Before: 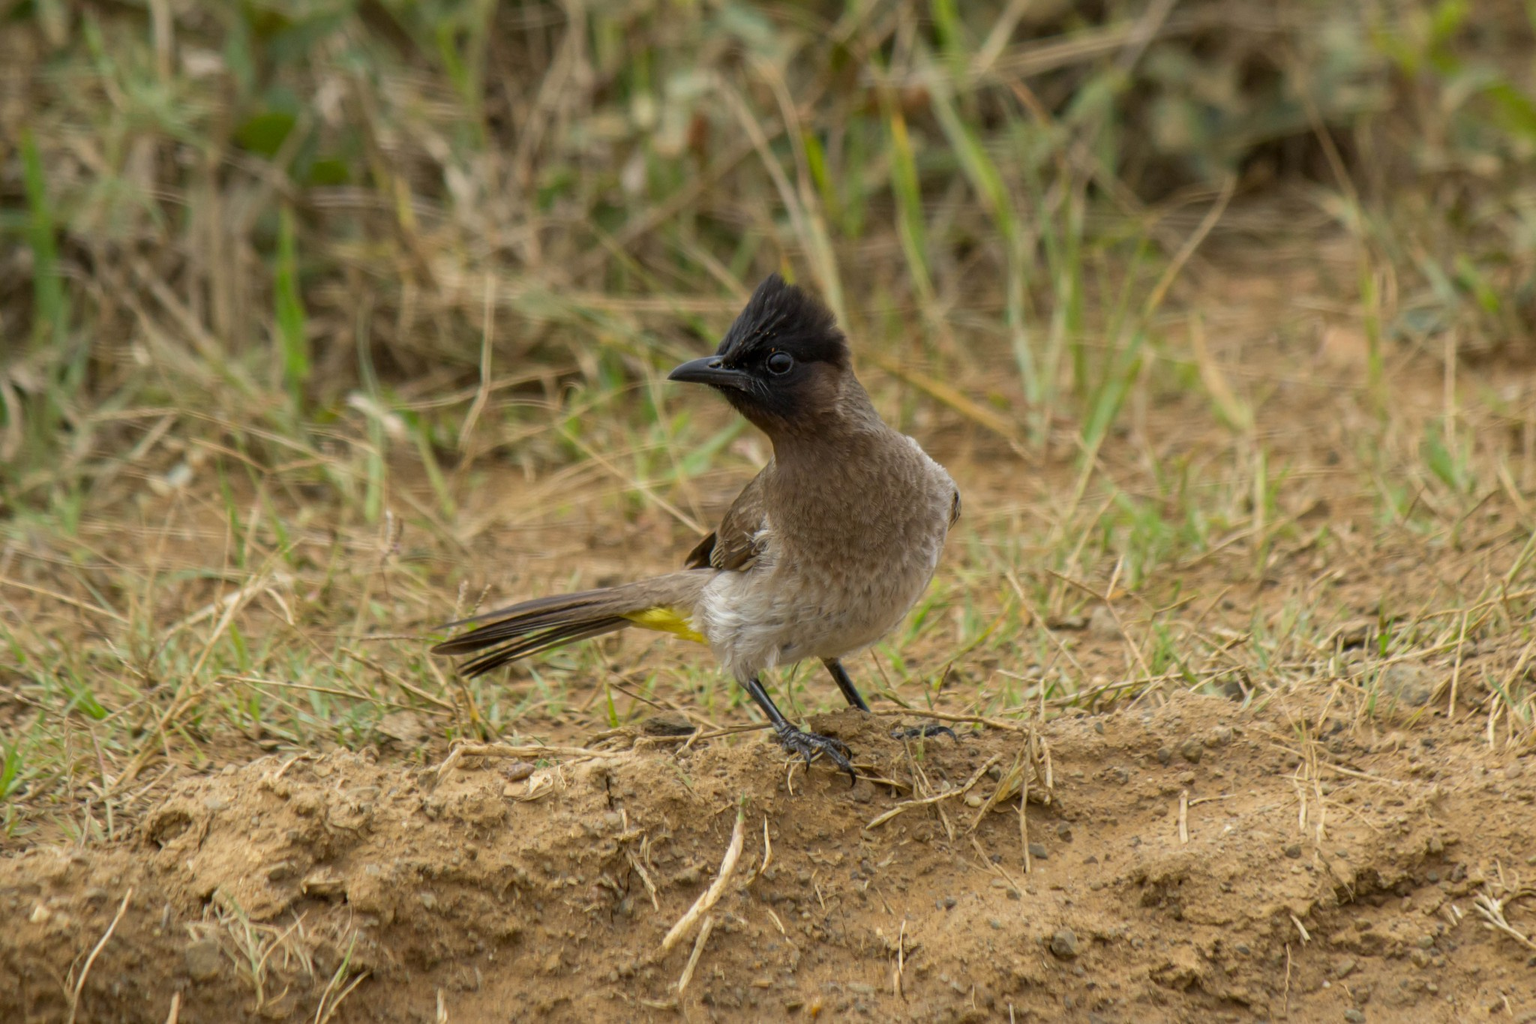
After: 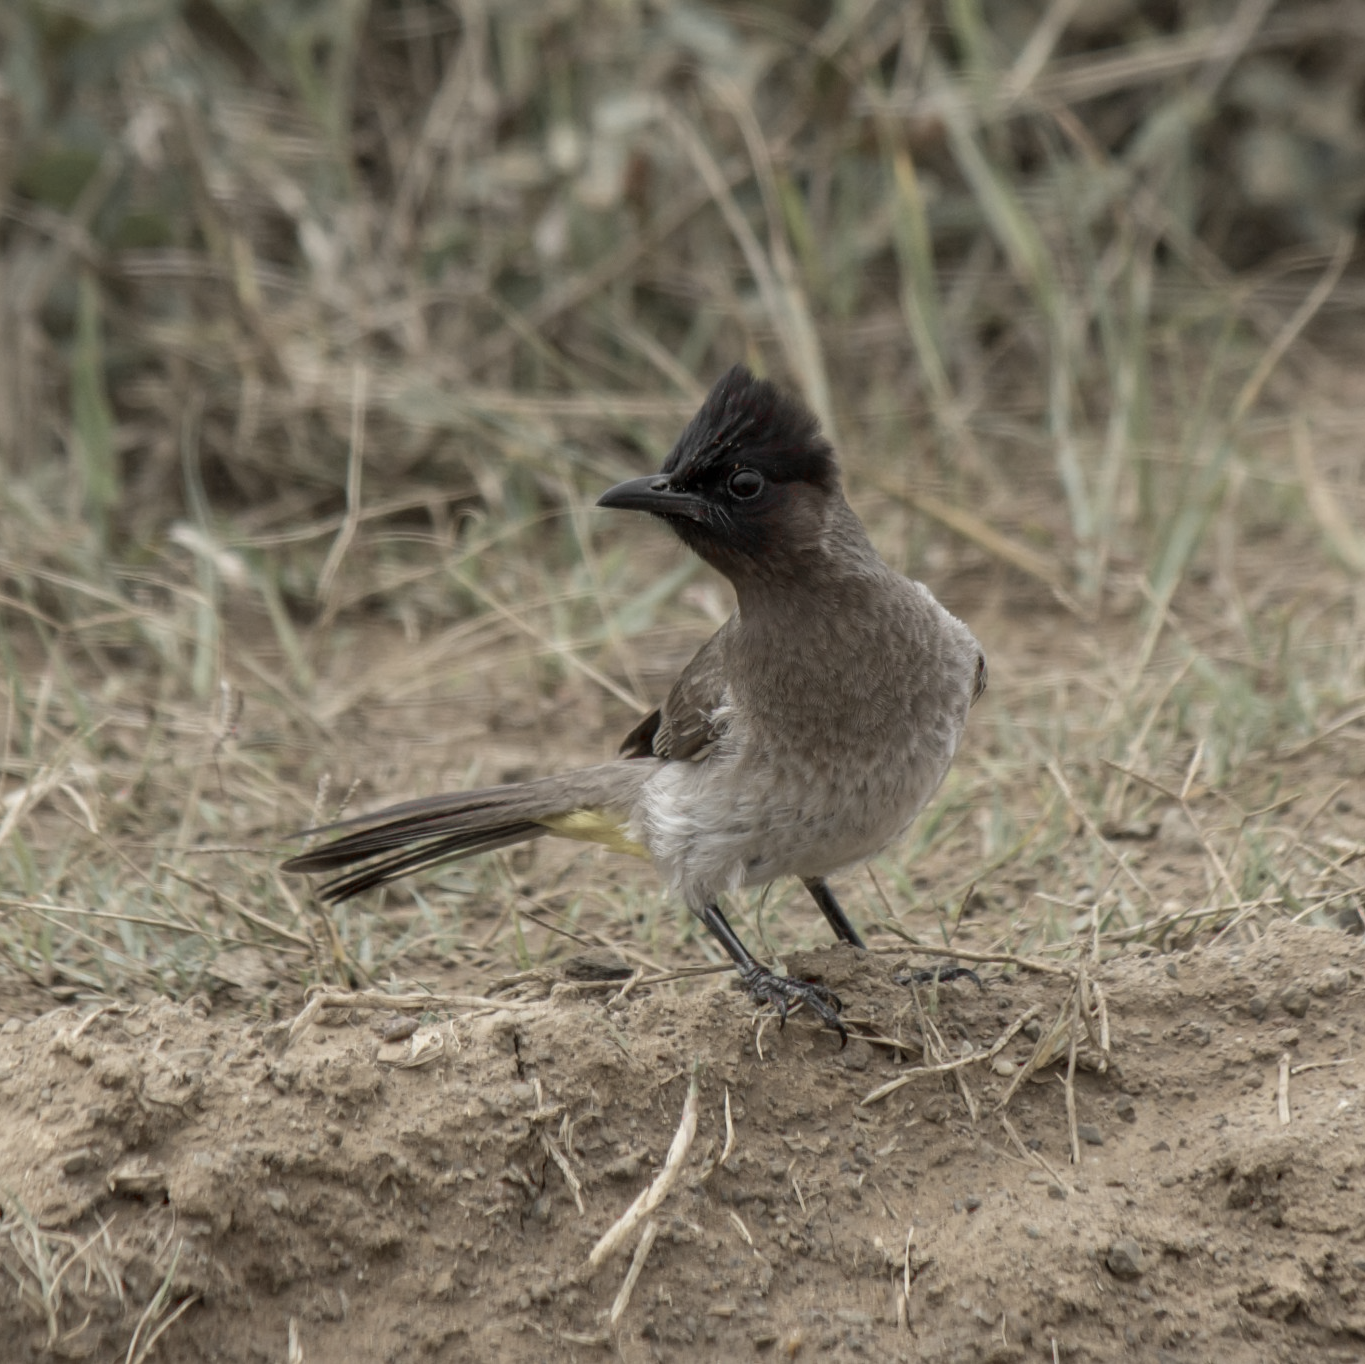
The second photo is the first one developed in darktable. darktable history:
crop and rotate: left 14.385%, right 18.948%
color zones: curves: ch1 [(0, 0.831) (0.08, 0.771) (0.157, 0.268) (0.241, 0.207) (0.562, -0.005) (0.714, -0.013) (0.876, 0.01) (1, 0.831)]
